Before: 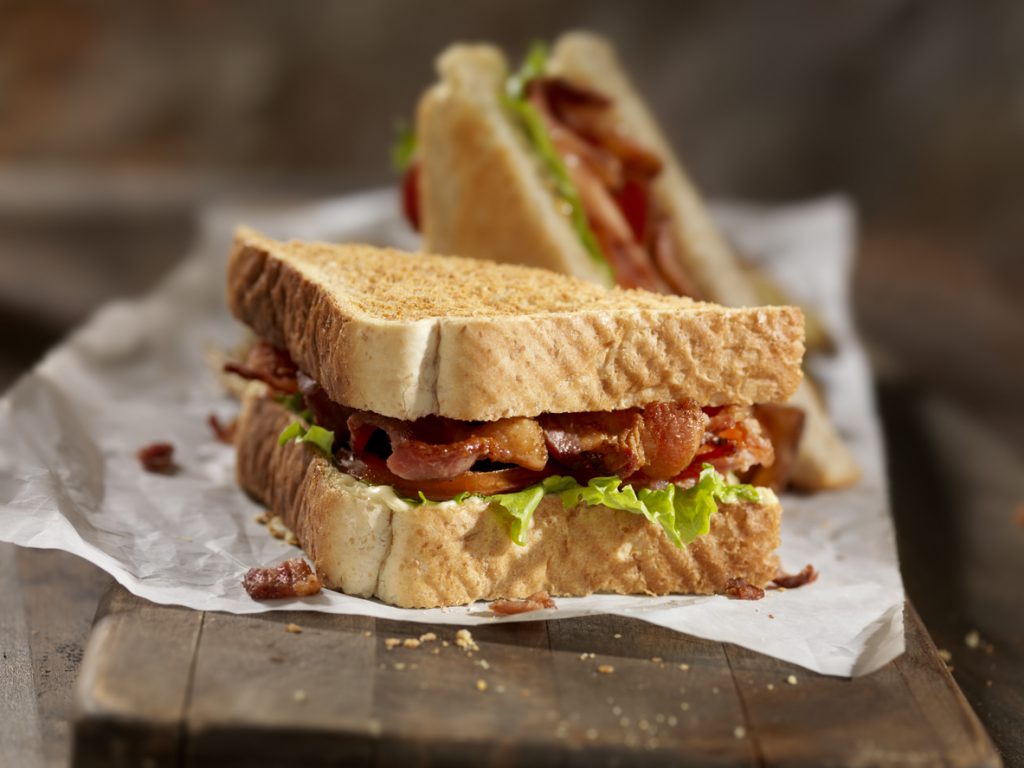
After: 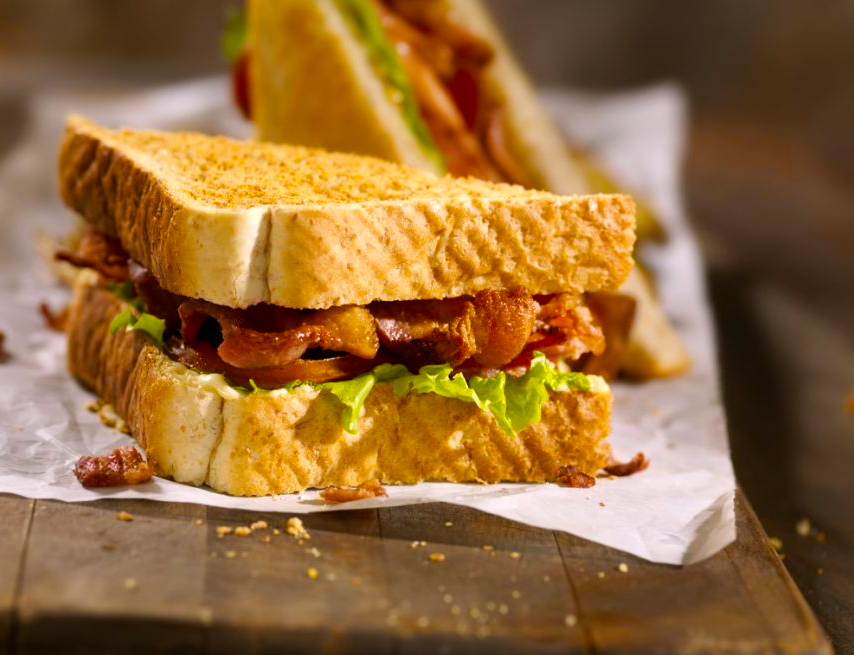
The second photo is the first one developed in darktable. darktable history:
crop: left 16.51%, top 14.711%
exposure: black level correction 0, exposure 0.199 EV, compensate highlight preservation false
color balance rgb: shadows lift › chroma 2.013%, shadows lift › hue 50.14°, highlights gain › chroma 1.552%, highlights gain › hue 310.56°, linear chroma grading › shadows 10.062%, linear chroma grading › highlights 9.112%, linear chroma grading › global chroma 14.399%, linear chroma grading › mid-tones 14.699%, perceptual saturation grading › global saturation 19.841%
